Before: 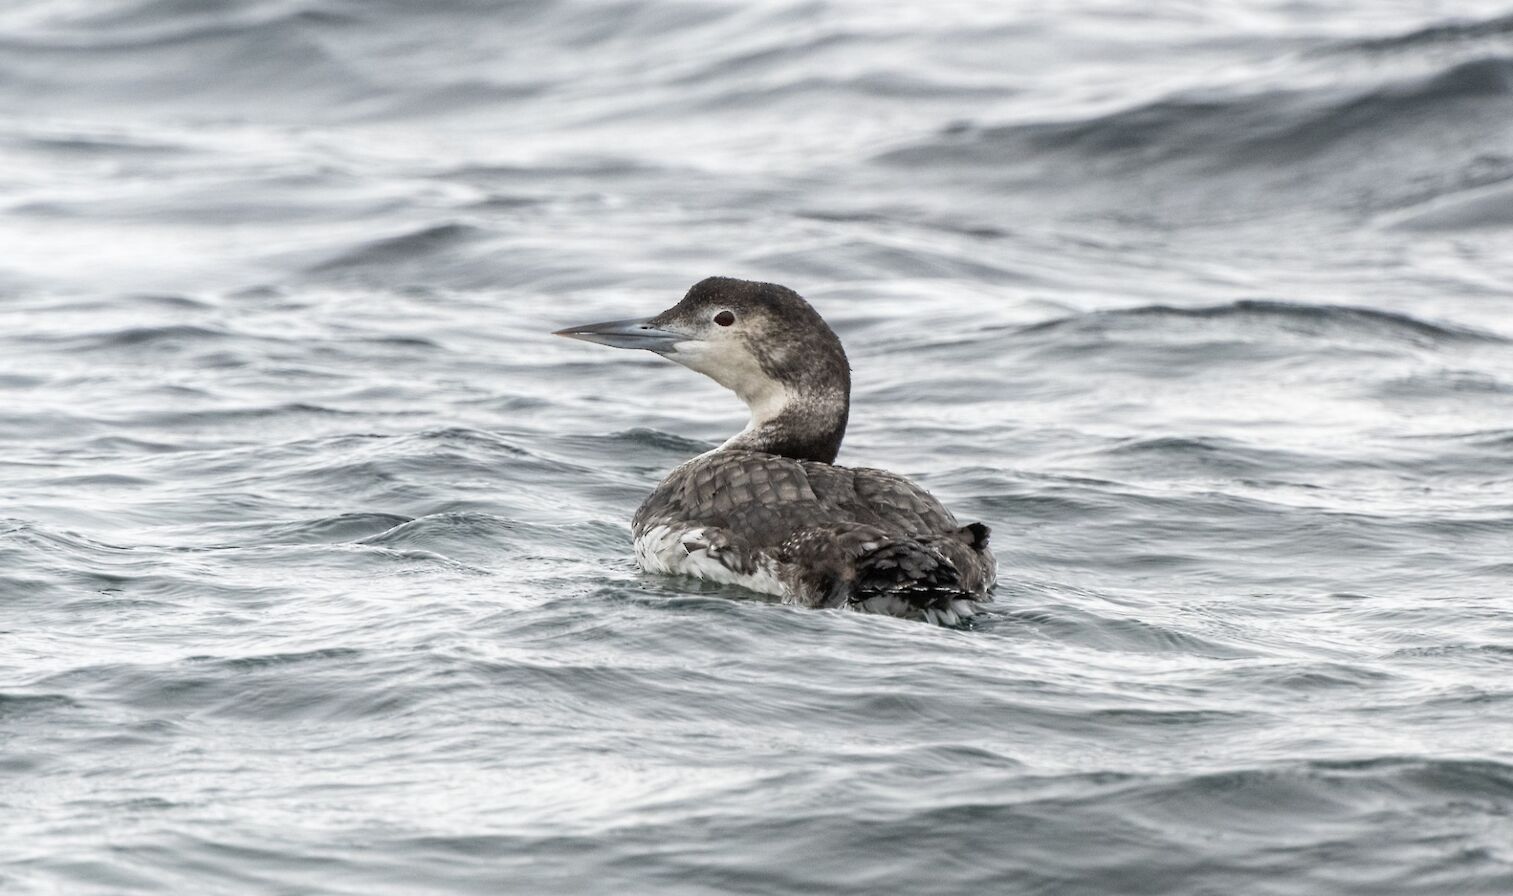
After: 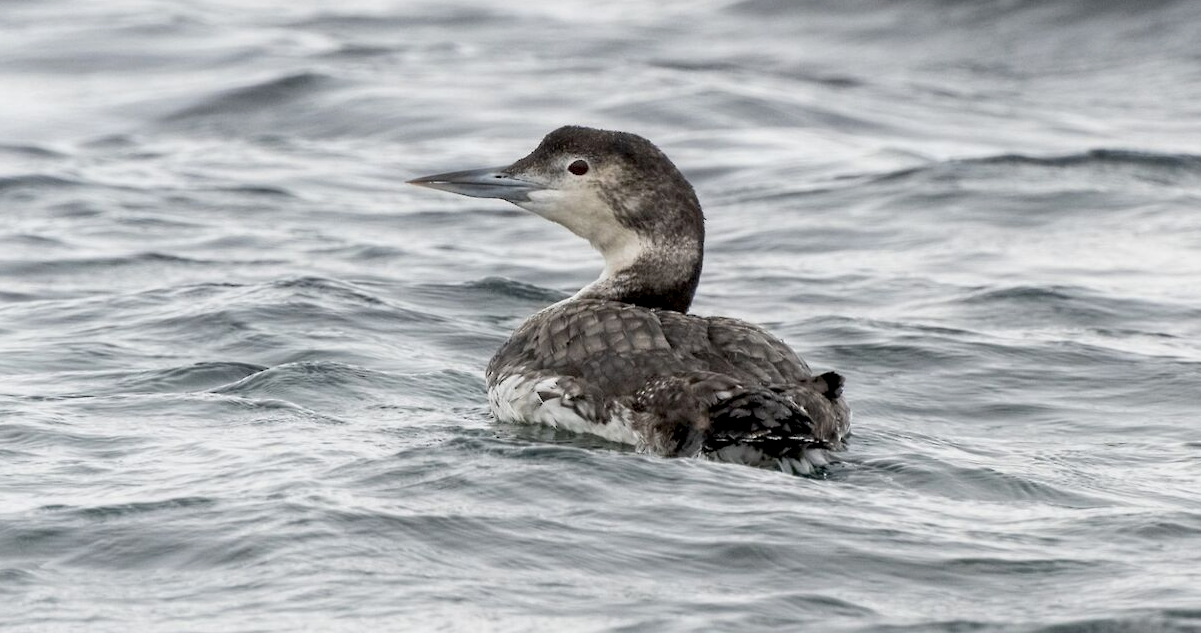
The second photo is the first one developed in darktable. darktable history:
crop: left 9.712%, top 16.928%, right 10.845%, bottom 12.332%
exposure: black level correction 0.009, exposure -0.159 EV, compensate highlight preservation false
